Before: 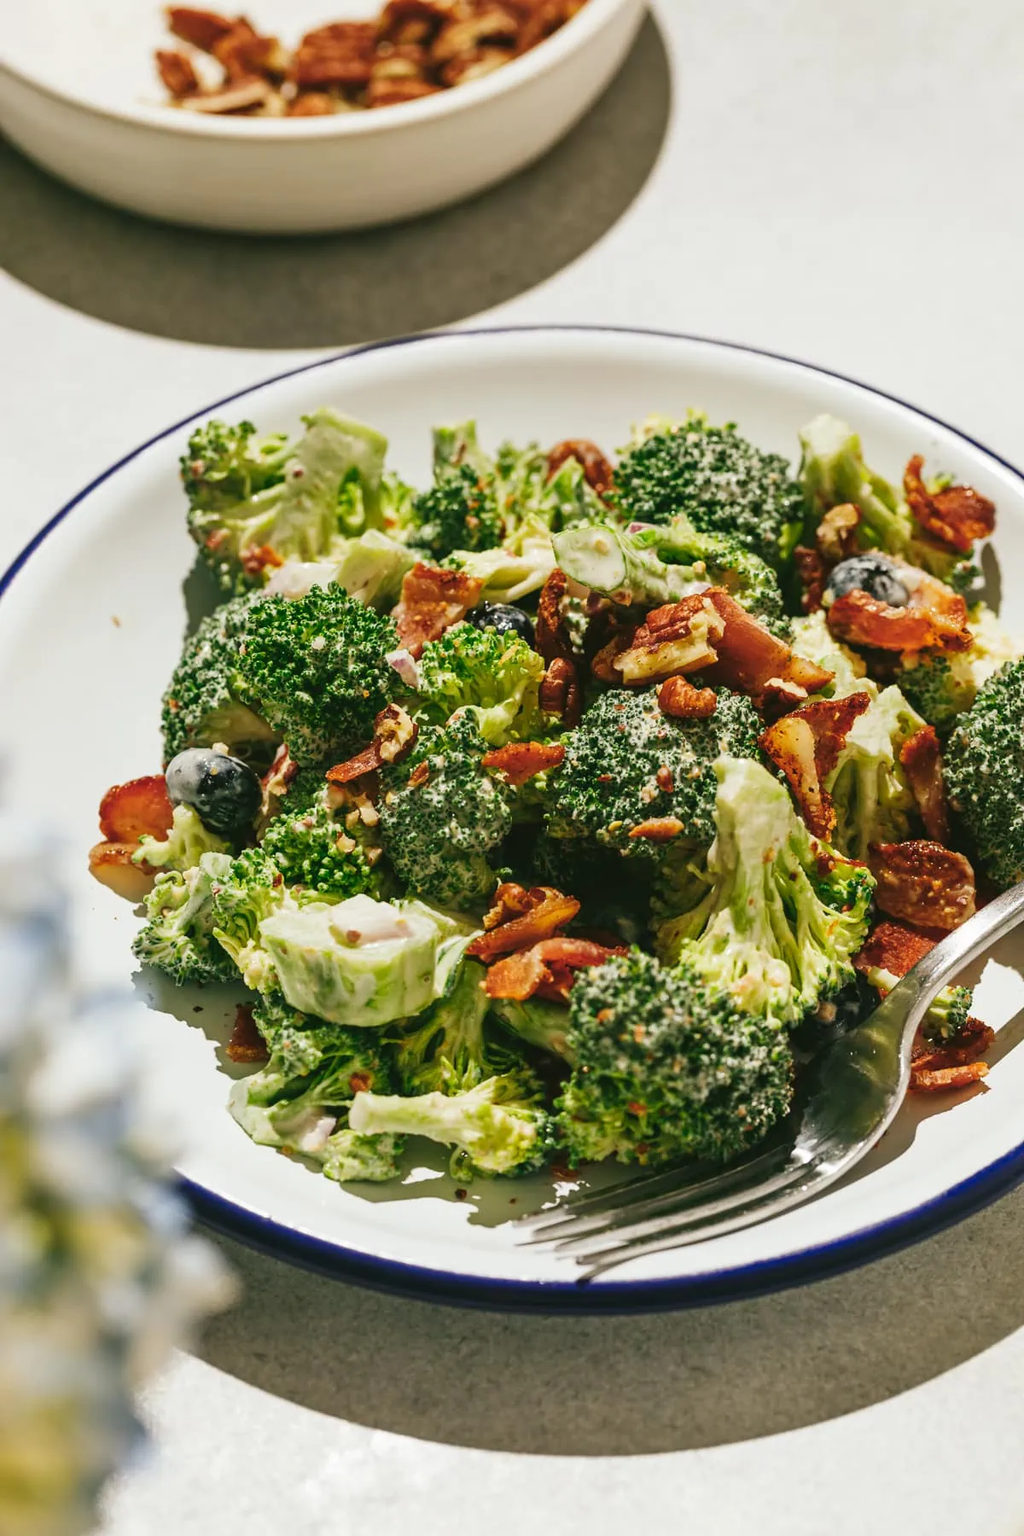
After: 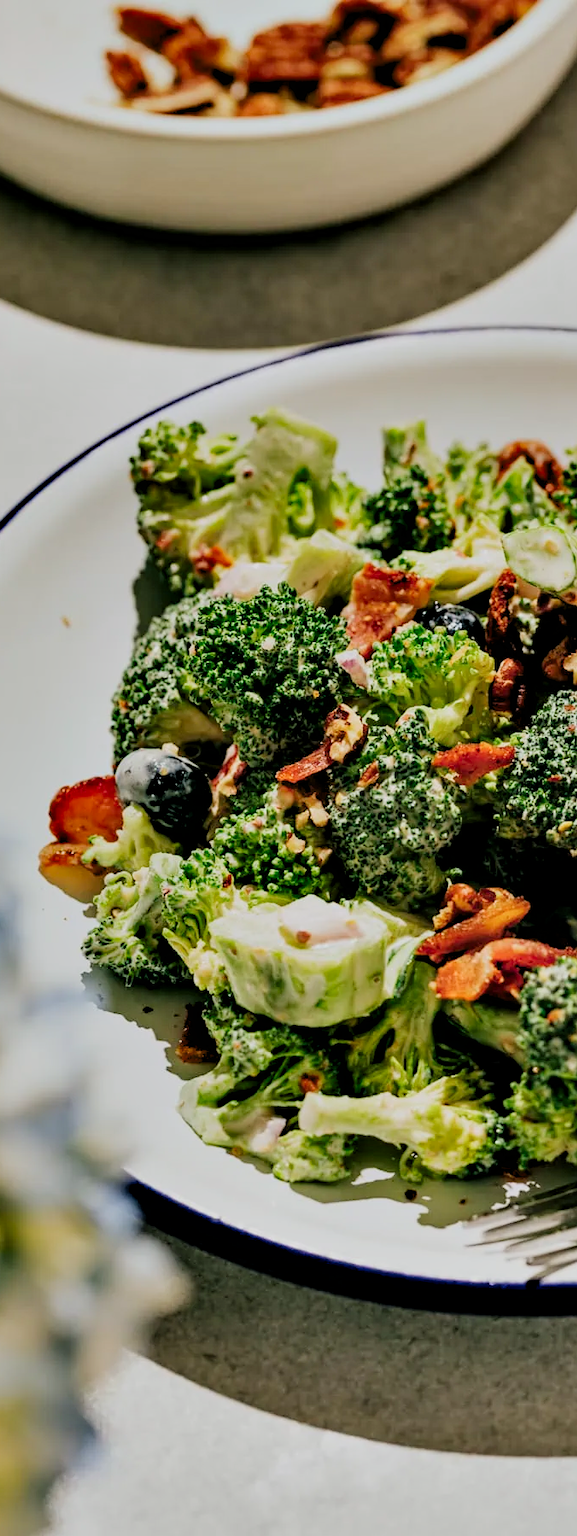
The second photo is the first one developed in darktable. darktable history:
crop: left 4.943%, right 38.68%
filmic rgb: black relative exposure -8.82 EV, white relative exposure 4.99 EV, target black luminance 0%, hardness 3.78, latitude 66.52%, contrast 0.814, highlights saturation mix 10.69%, shadows ↔ highlights balance 20.65%, add noise in highlights 0.001, preserve chrominance luminance Y, color science v3 (2019), use custom middle-gray values true, contrast in highlights soft
contrast equalizer: octaves 7, y [[0.6 ×6], [0.55 ×6], [0 ×6], [0 ×6], [0 ×6]]
